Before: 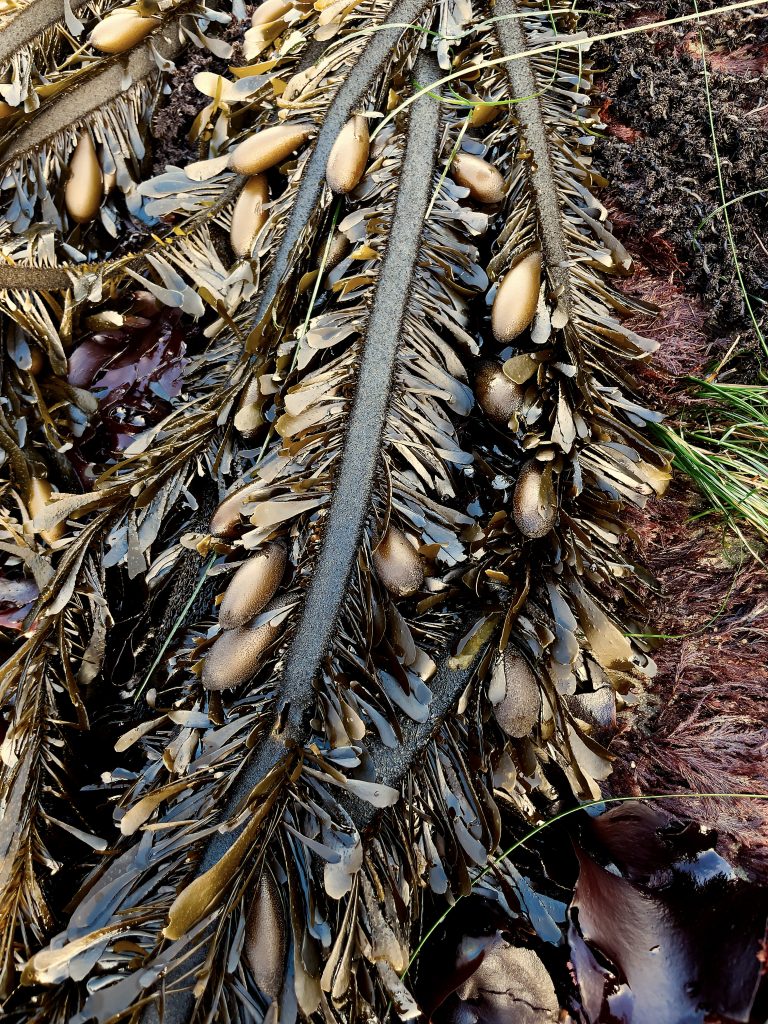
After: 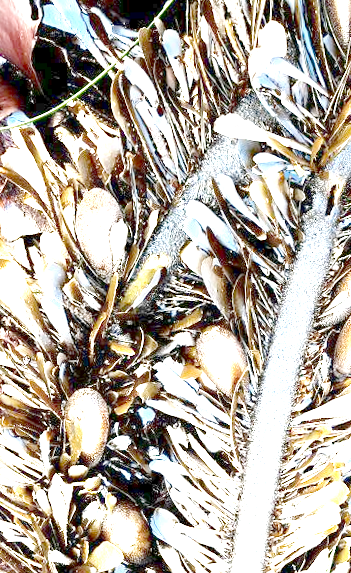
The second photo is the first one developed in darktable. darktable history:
orientation "rotate by 180 degrees": orientation rotate 180°
rotate and perspective: rotation -1.75°, automatic cropping off
exposure: exposure 1.061 EV
tone equalizer "contrast tone curve: soft": -8 EV -0.417 EV, -7 EV -0.389 EV, -6 EV -0.333 EV, -5 EV -0.222 EV, -3 EV 0.222 EV, -2 EV 0.333 EV, -1 EV 0.389 EV, +0 EV 0.417 EV, edges refinement/feathering 500, mask exposure compensation -1.57 EV, preserve details no
crop: left 20.248%, top 10.86%, right 35.675%, bottom 34.321%
